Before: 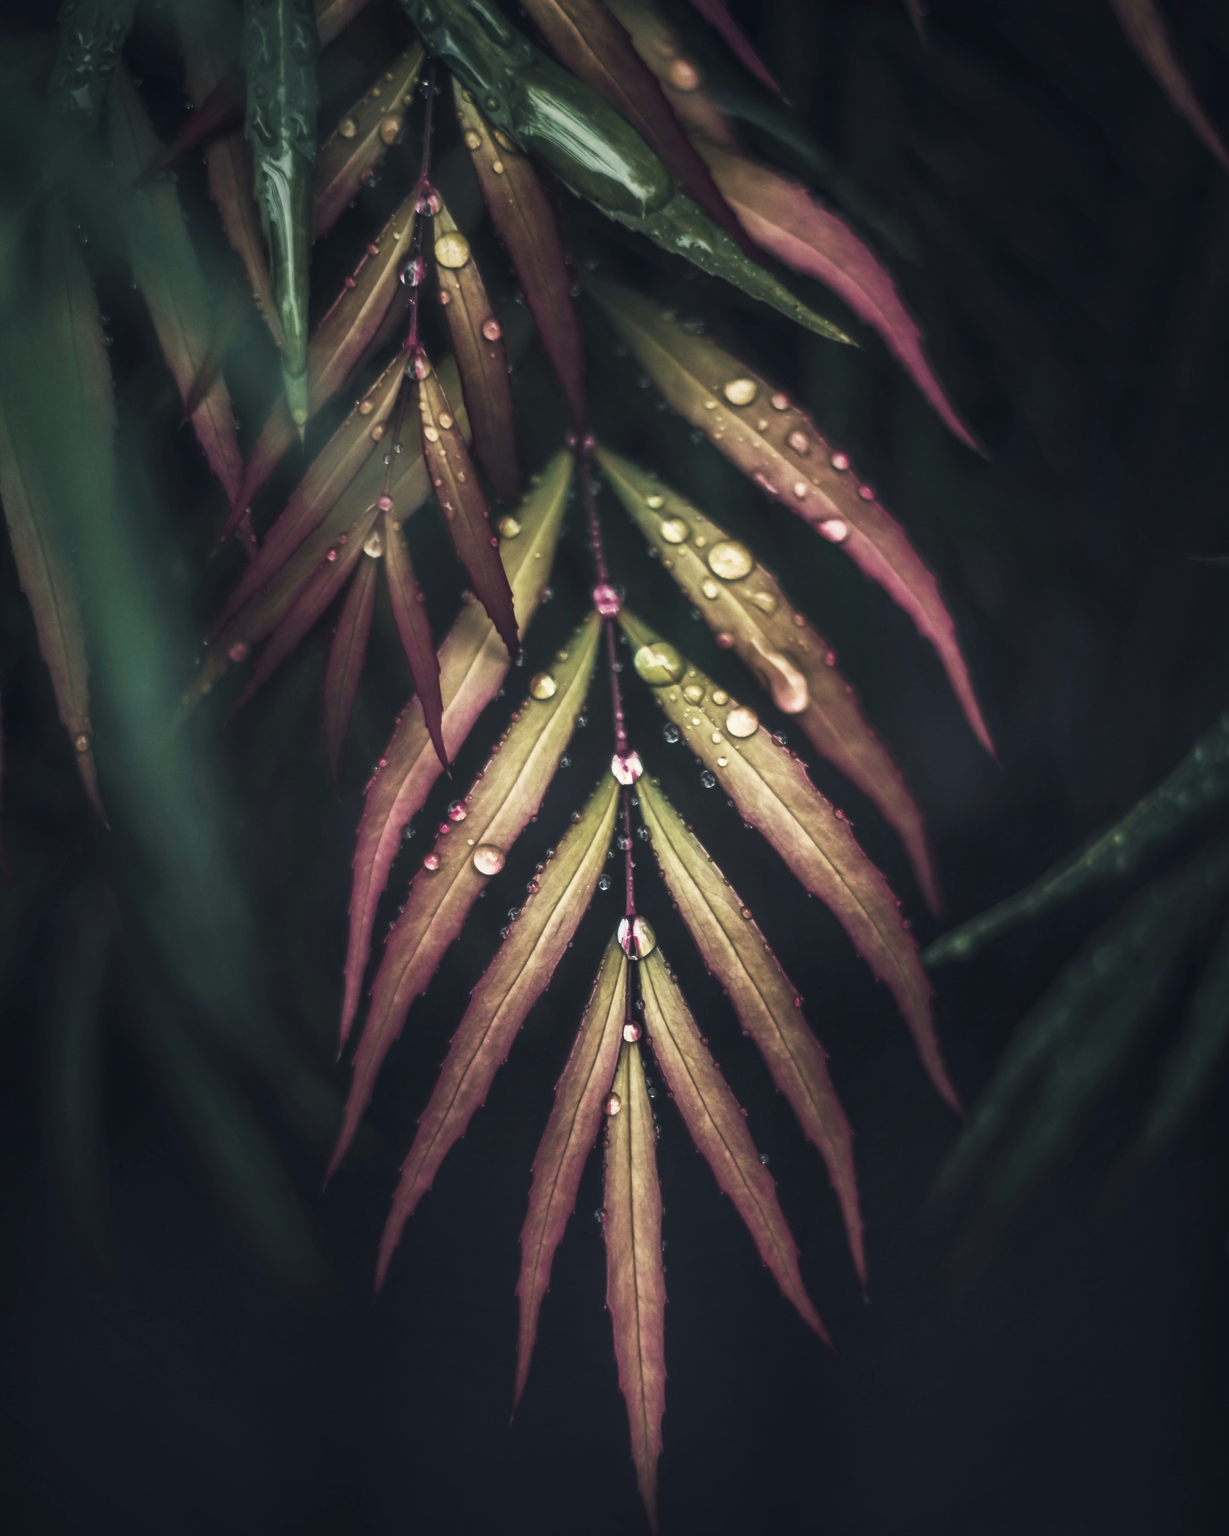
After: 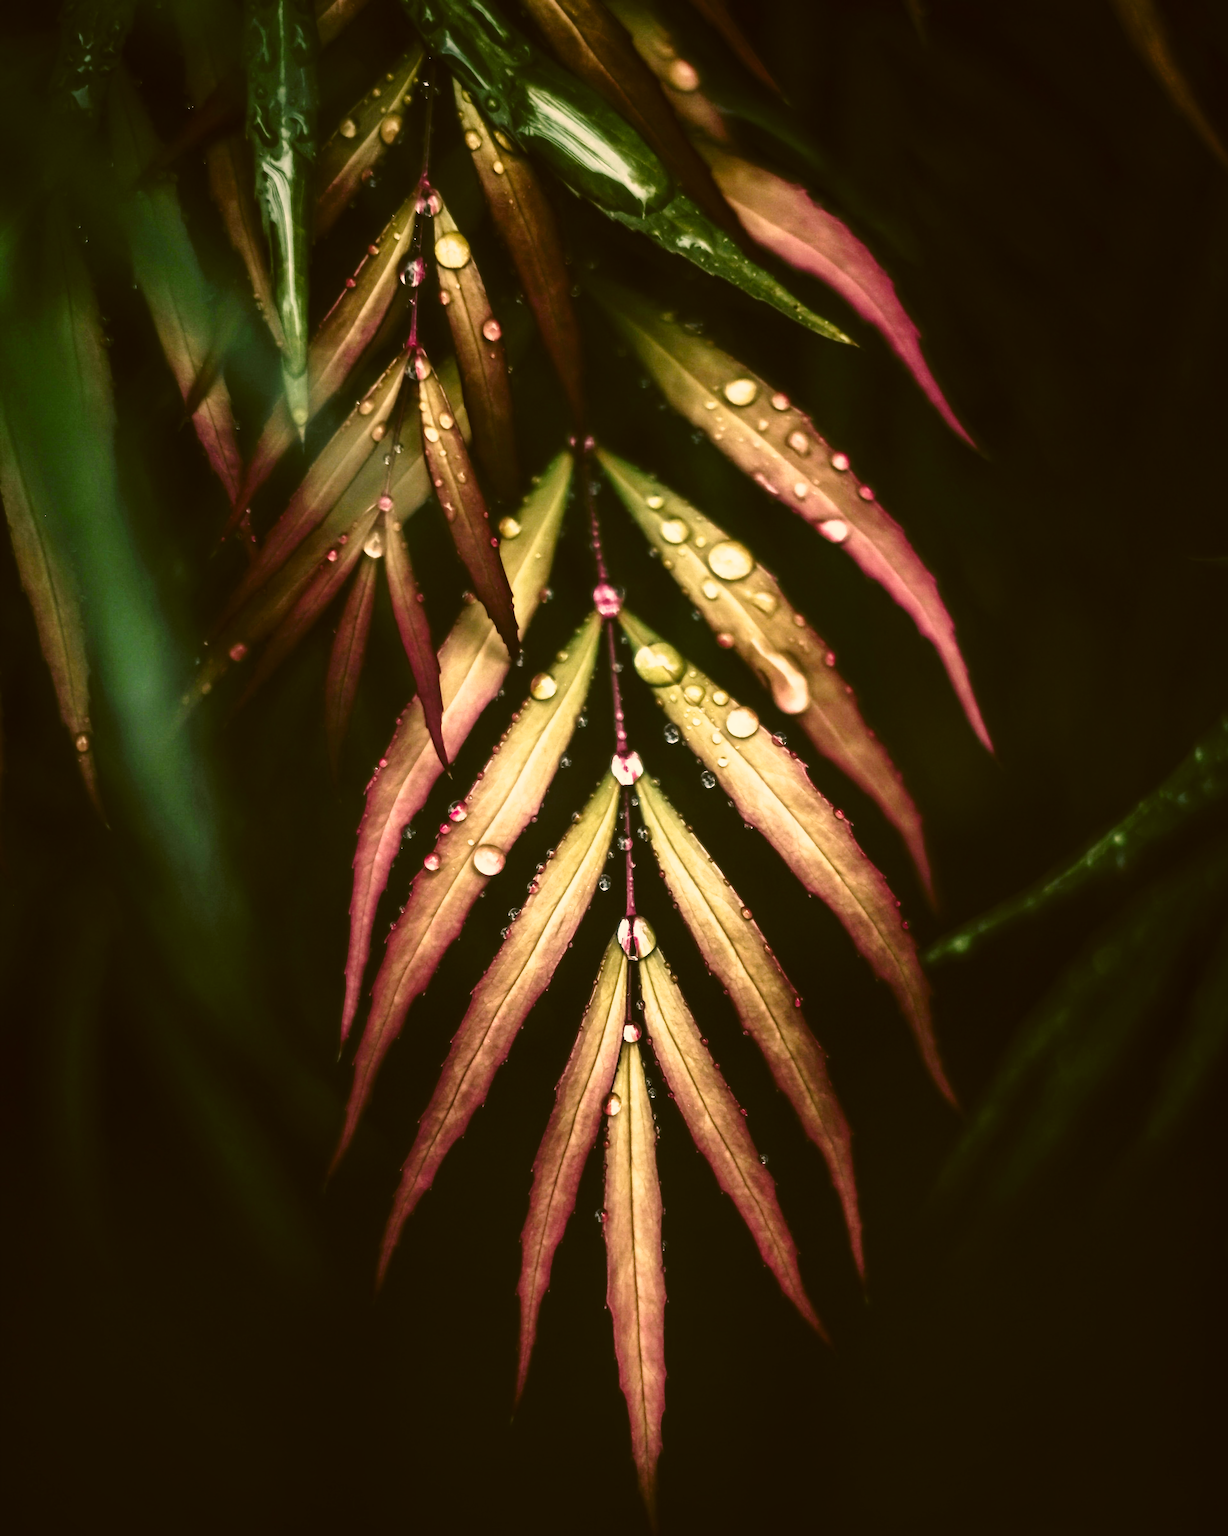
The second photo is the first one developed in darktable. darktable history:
base curve: curves: ch0 [(0, 0) (0.04, 0.03) (0.133, 0.232) (0.448, 0.748) (0.843, 0.968) (1, 1)], preserve colors none
color correction: highlights a* 8.7, highlights b* 15.06, shadows a* -0.46, shadows b* 26.28
